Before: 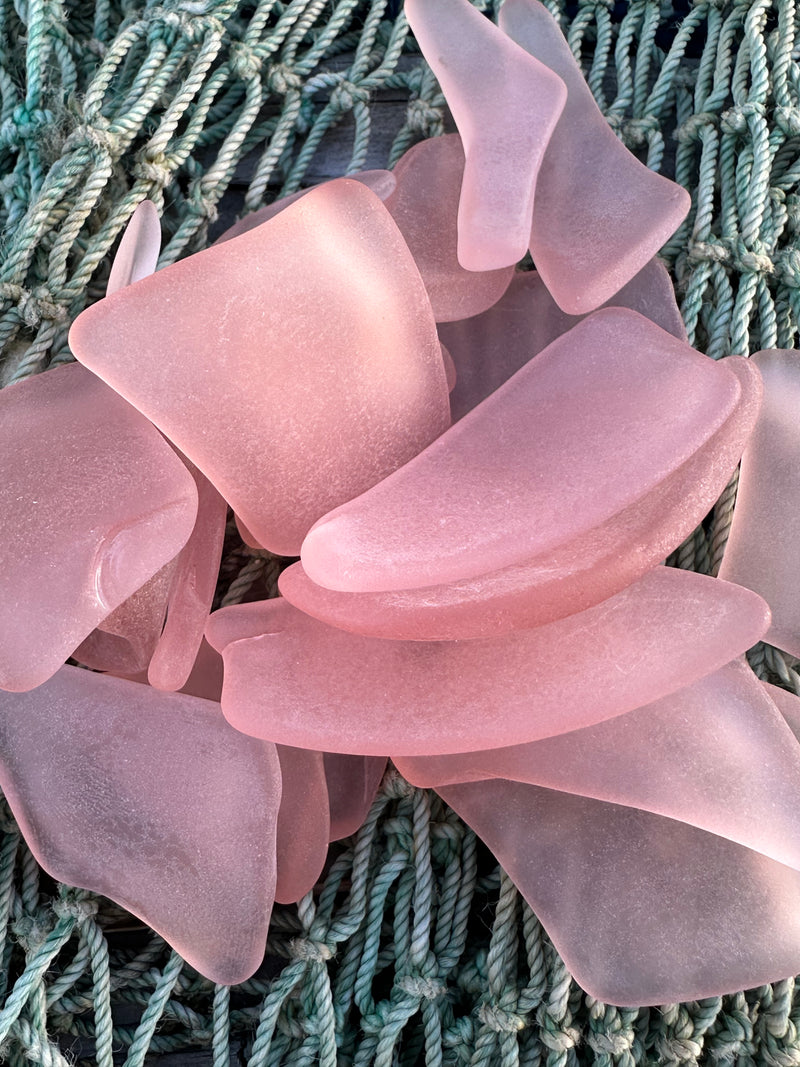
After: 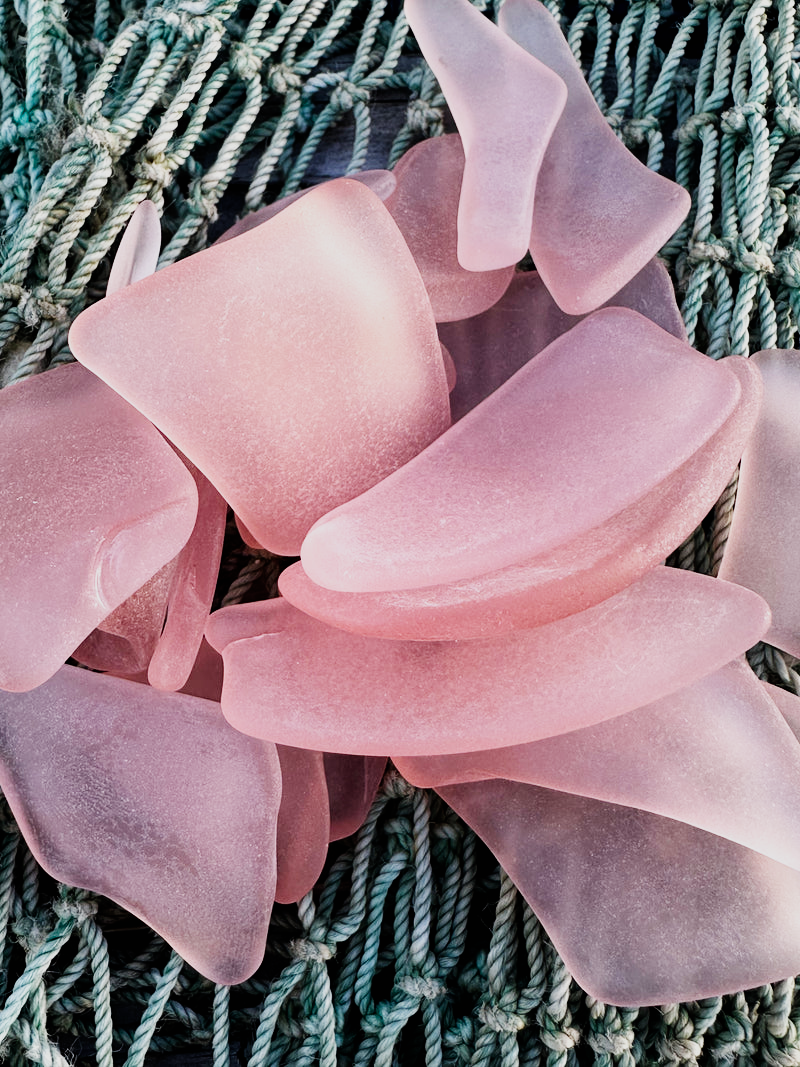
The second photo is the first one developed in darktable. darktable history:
tone equalizer: on, module defaults
sigmoid: contrast 1.8, skew -0.2, preserve hue 0%, red attenuation 0.1, red rotation 0.035, green attenuation 0.1, green rotation -0.017, blue attenuation 0.15, blue rotation -0.052, base primaries Rec2020
